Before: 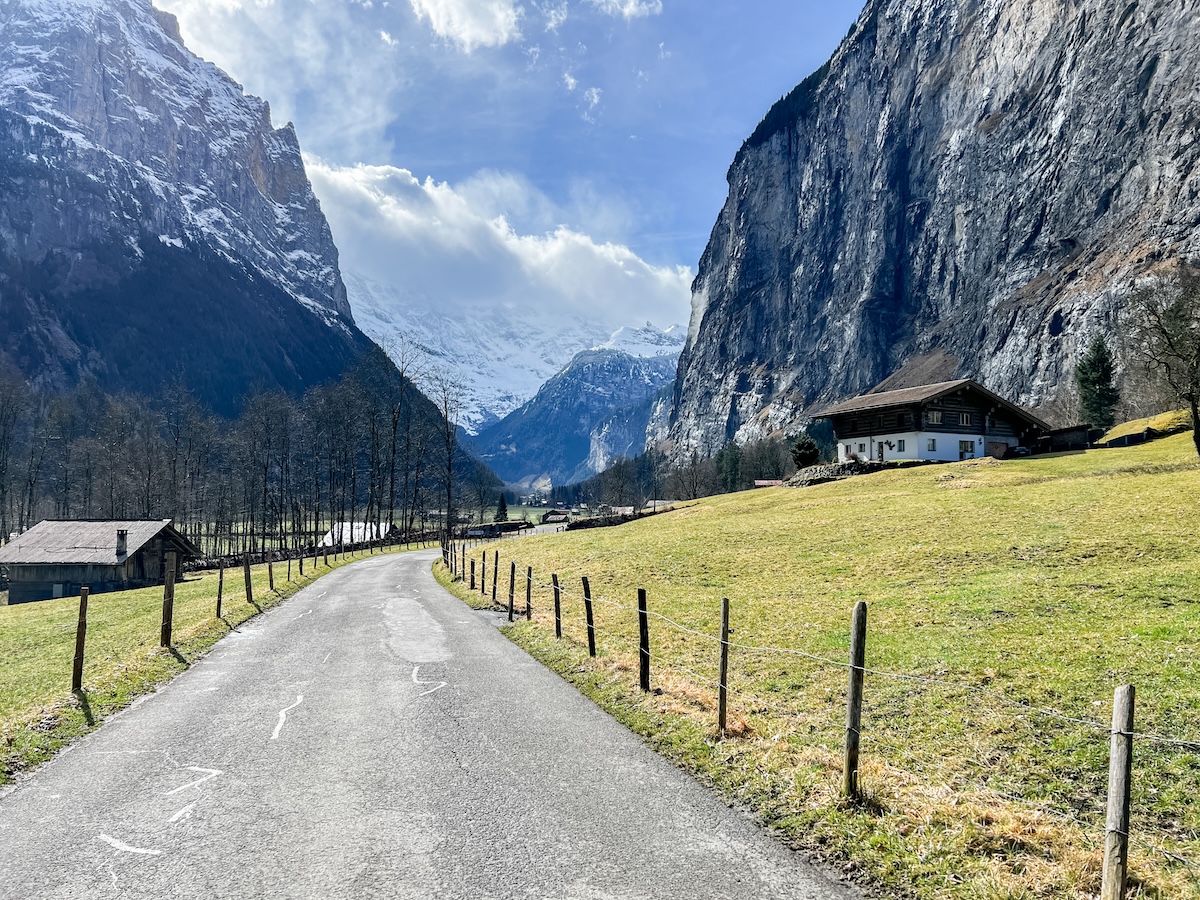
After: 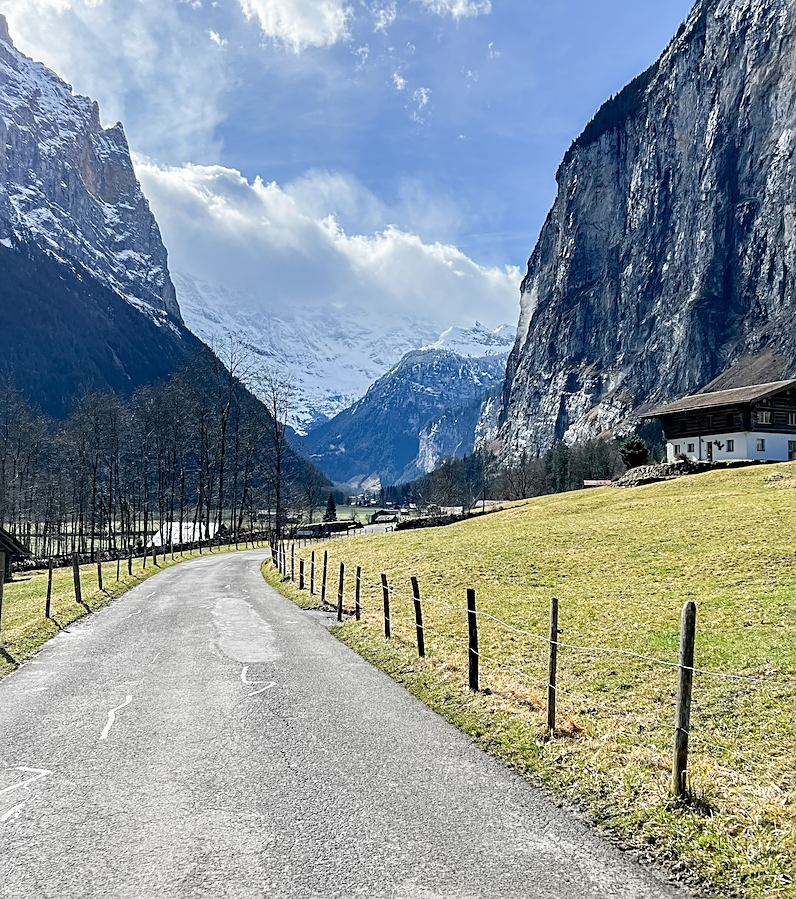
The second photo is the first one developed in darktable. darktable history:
crop and rotate: left 14.297%, right 19.341%
sharpen: on, module defaults
